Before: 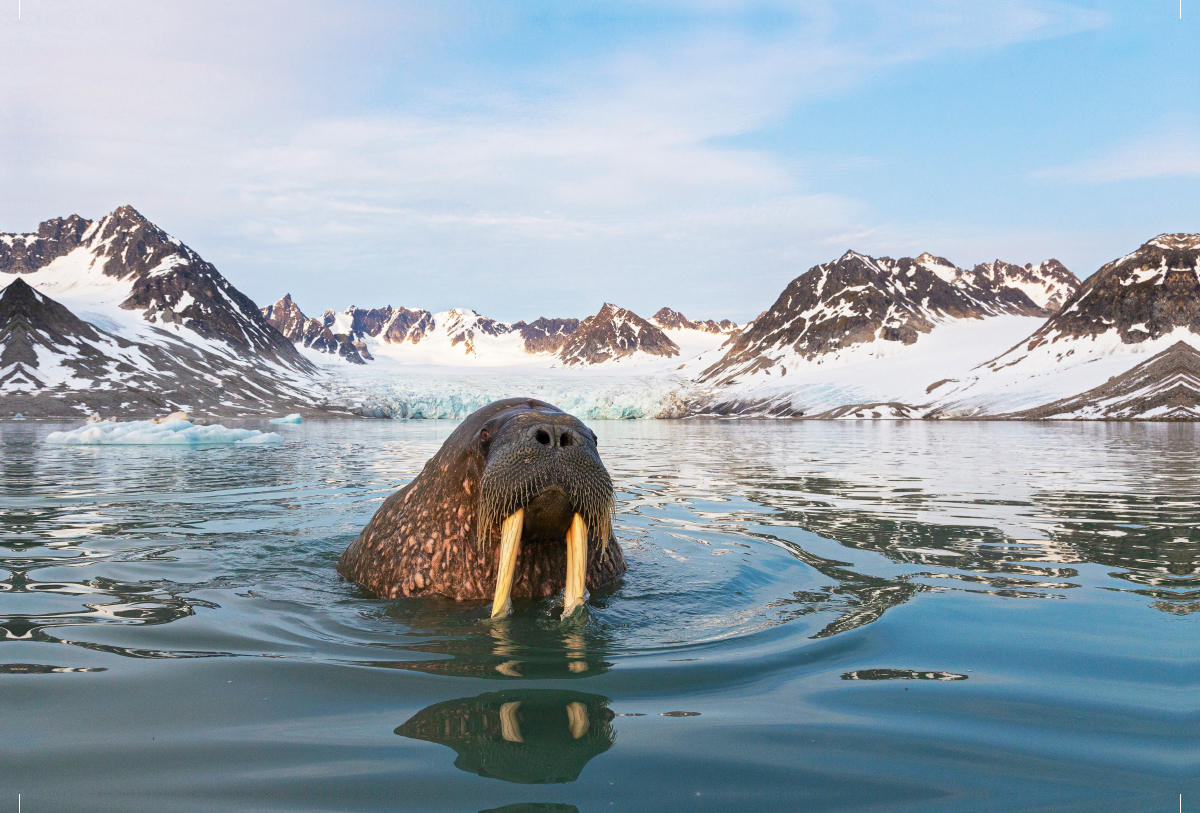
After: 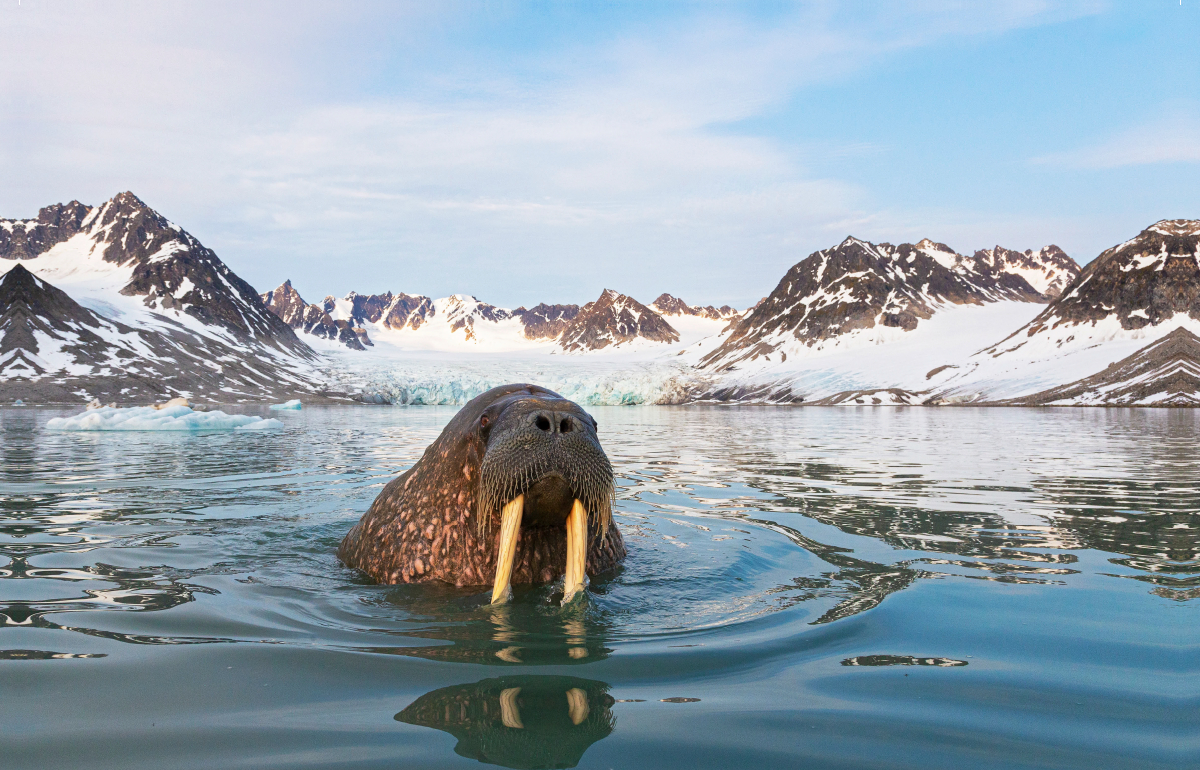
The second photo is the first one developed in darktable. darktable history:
crop and rotate: top 1.945%, bottom 3.234%
